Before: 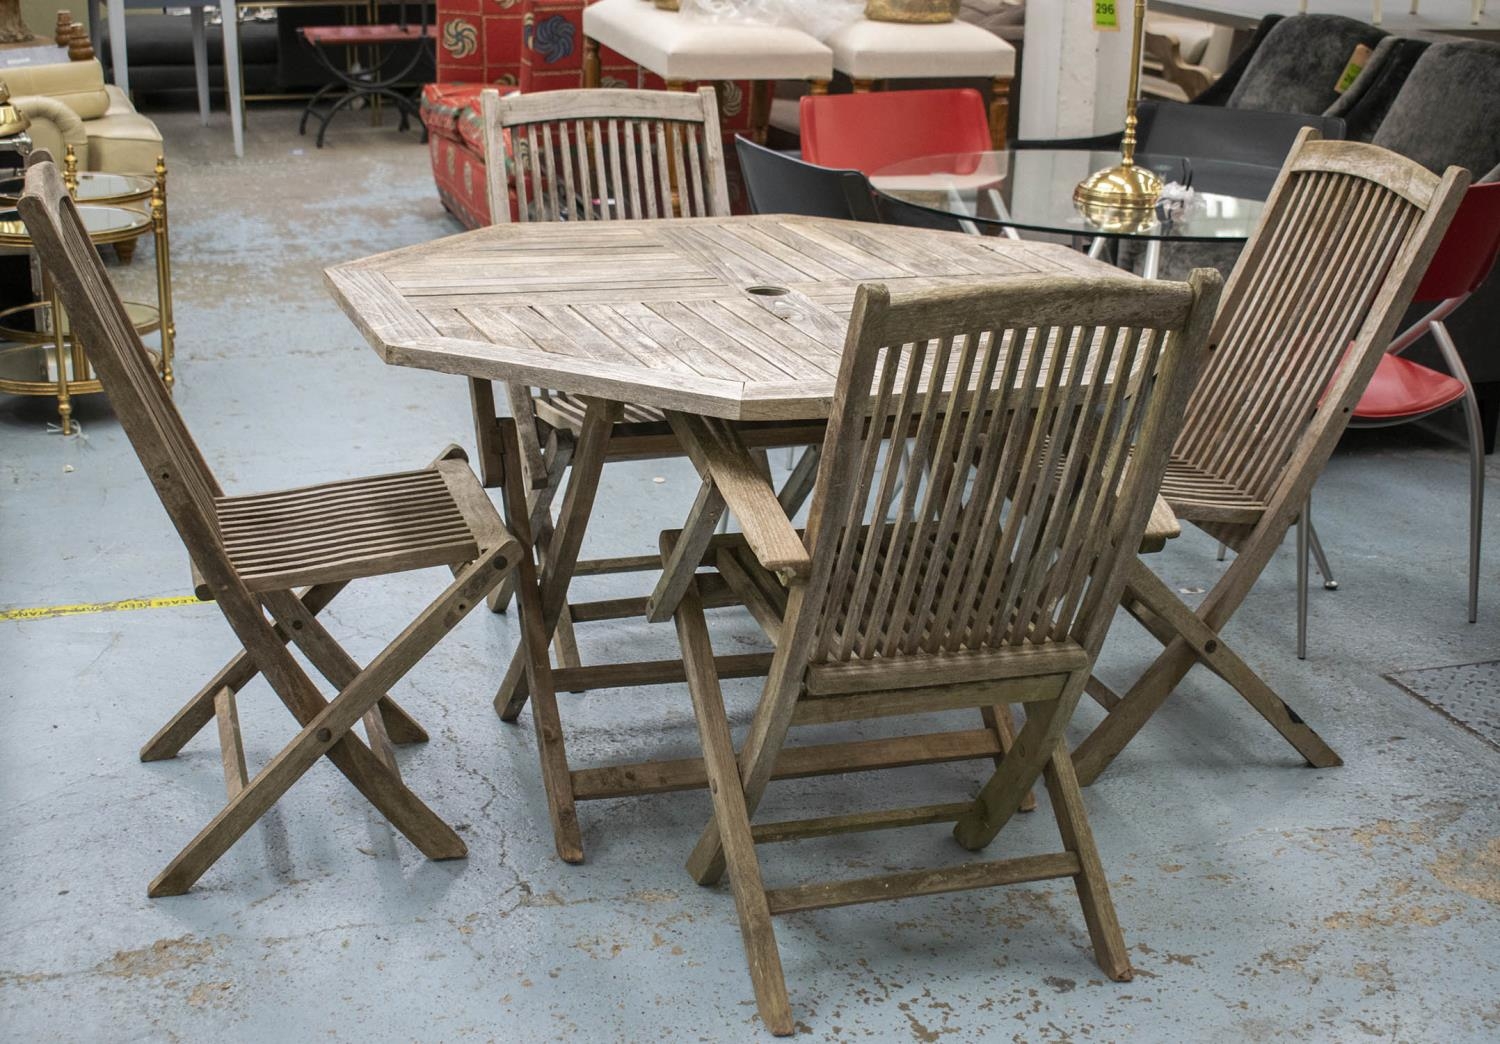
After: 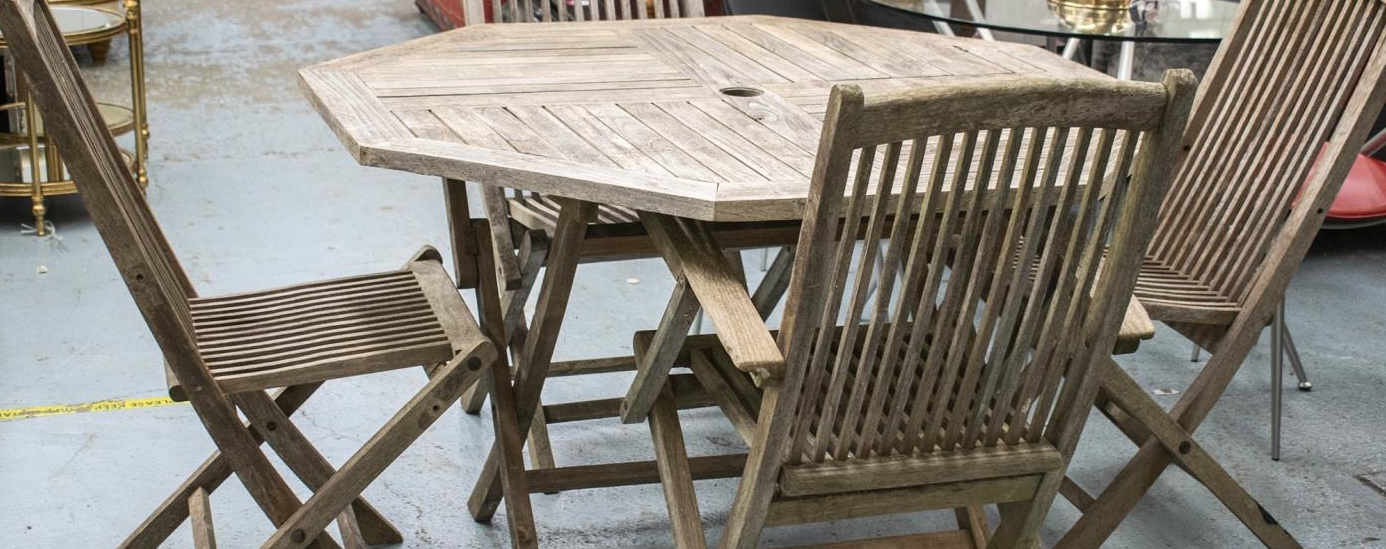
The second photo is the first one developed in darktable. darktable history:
contrast brightness saturation: contrast 0.152, brightness 0.052
crop: left 1.795%, top 19.121%, right 5.336%, bottom 28.286%
